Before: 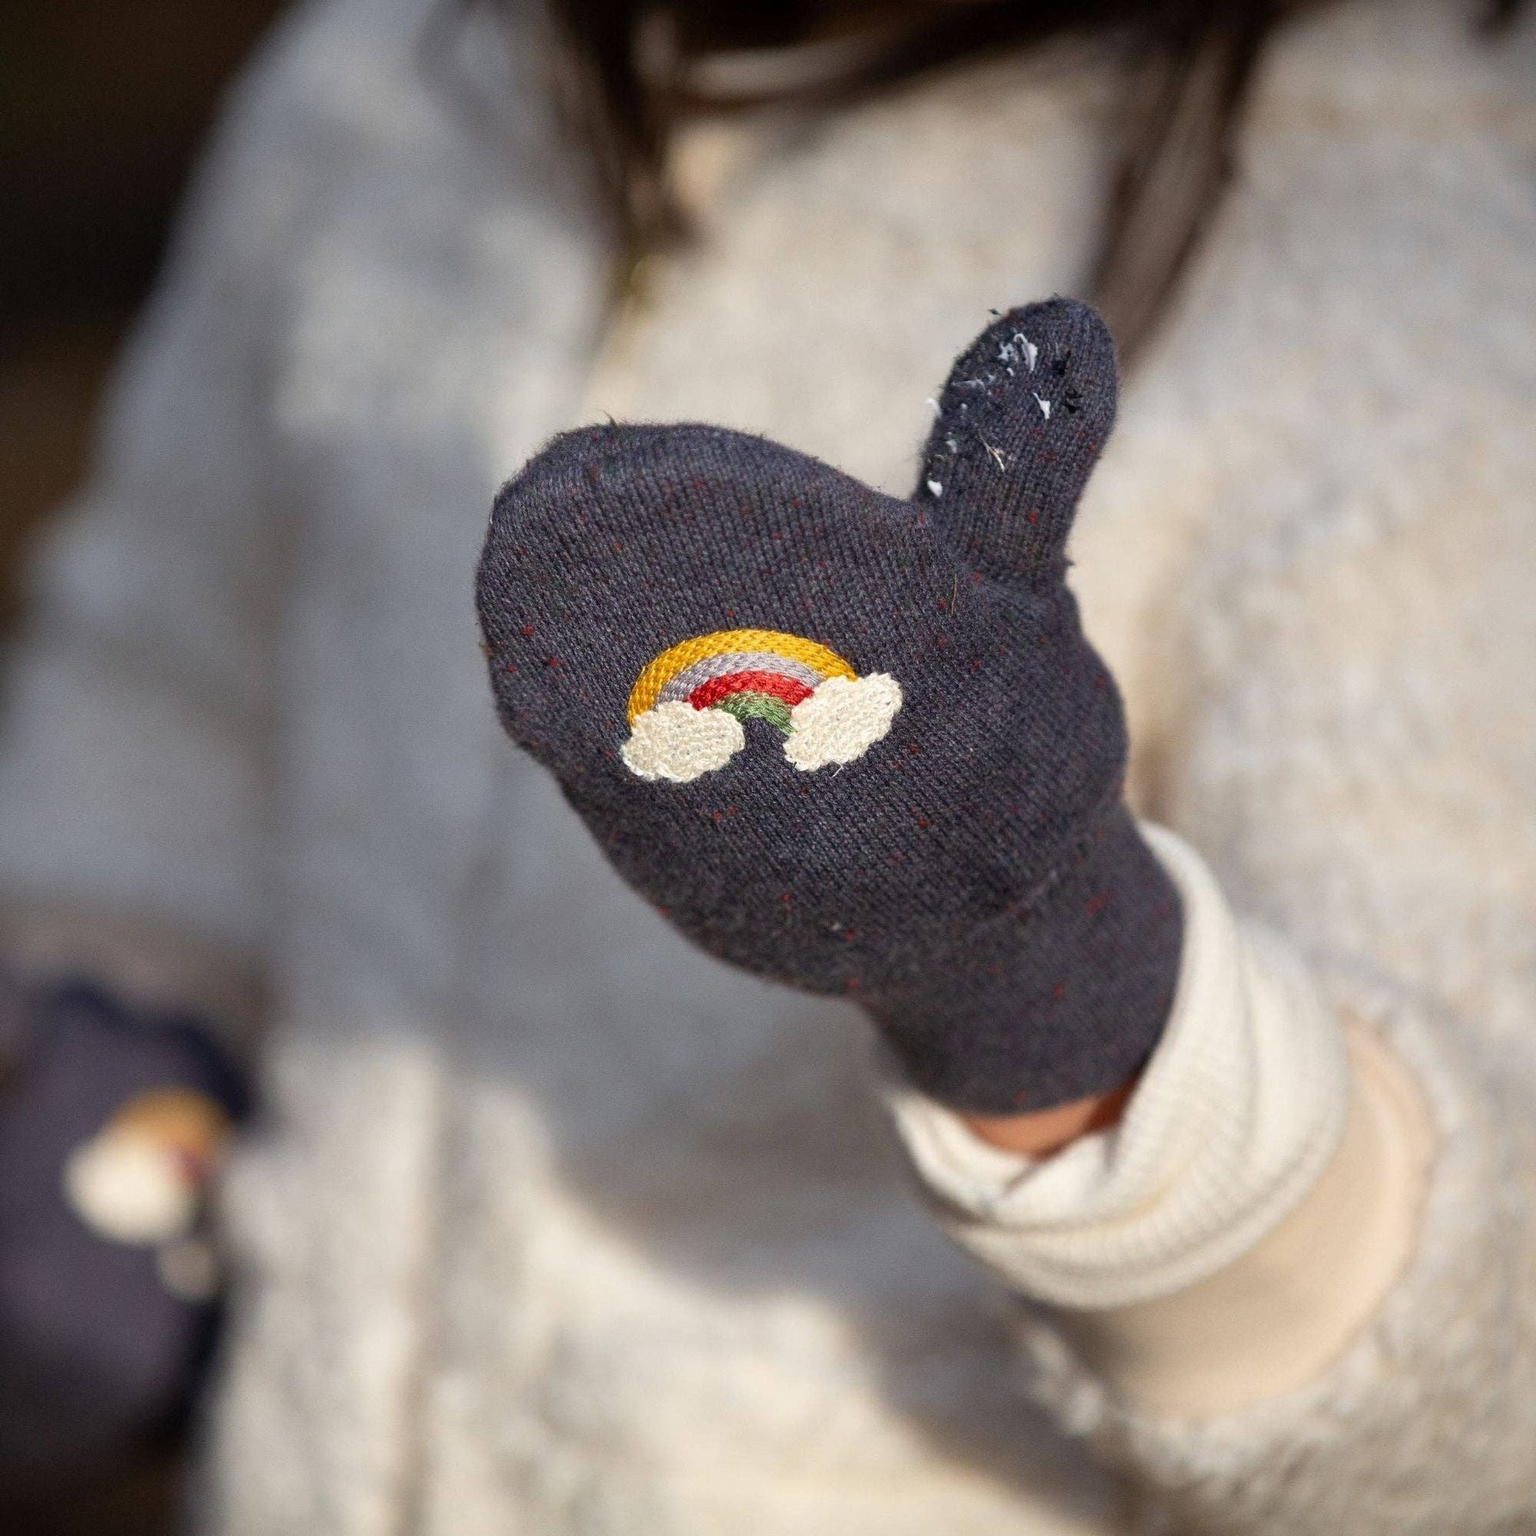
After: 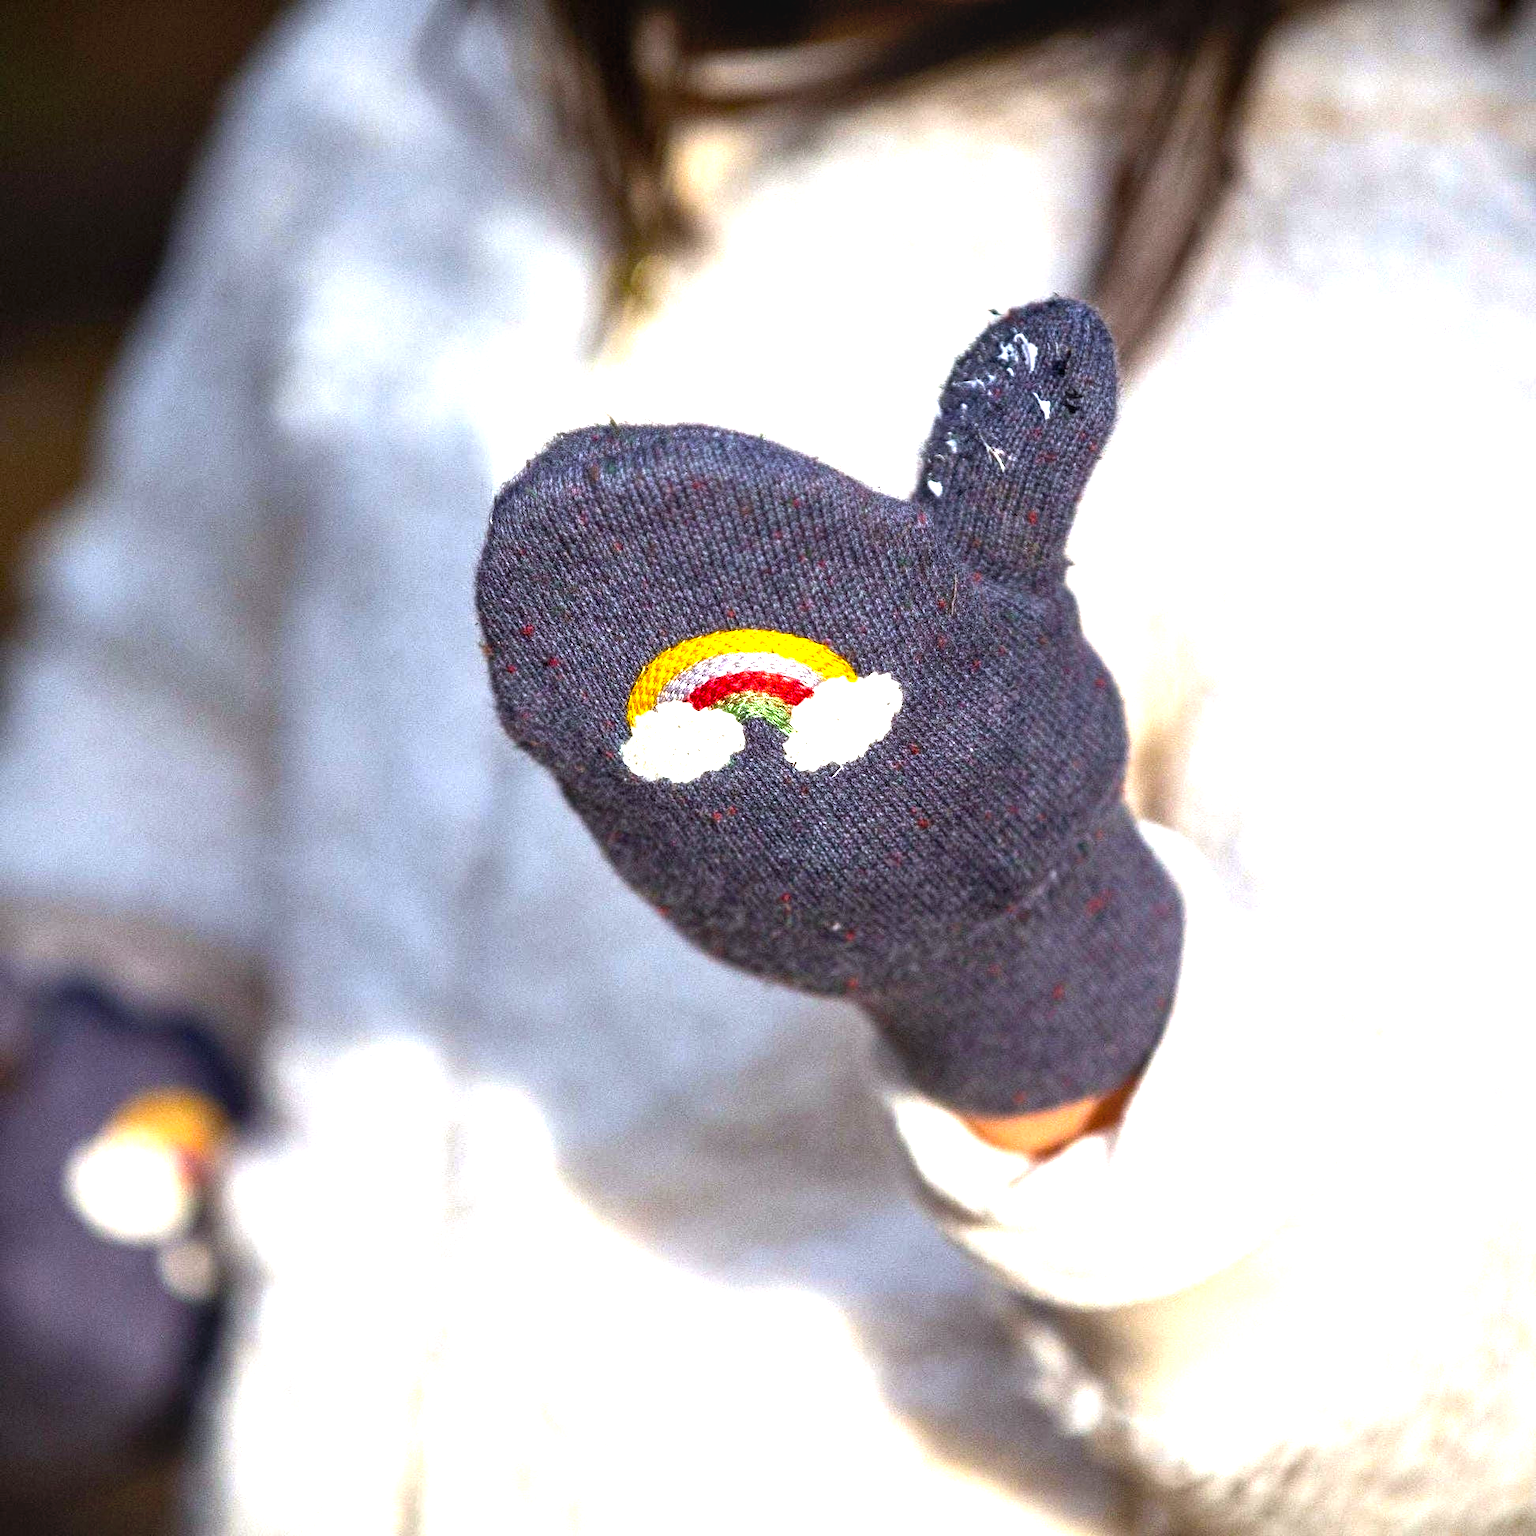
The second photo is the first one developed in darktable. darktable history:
exposure: black level correction 0.001, exposure 0.955 EV, compensate exposure bias true, compensate highlight preservation false
white balance: red 0.967, blue 1.049
color balance rgb: linear chroma grading › global chroma 9%, perceptual saturation grading › global saturation 36%, perceptual brilliance grading › global brilliance 15%, perceptual brilliance grading › shadows -35%, global vibrance 15%
local contrast: on, module defaults
